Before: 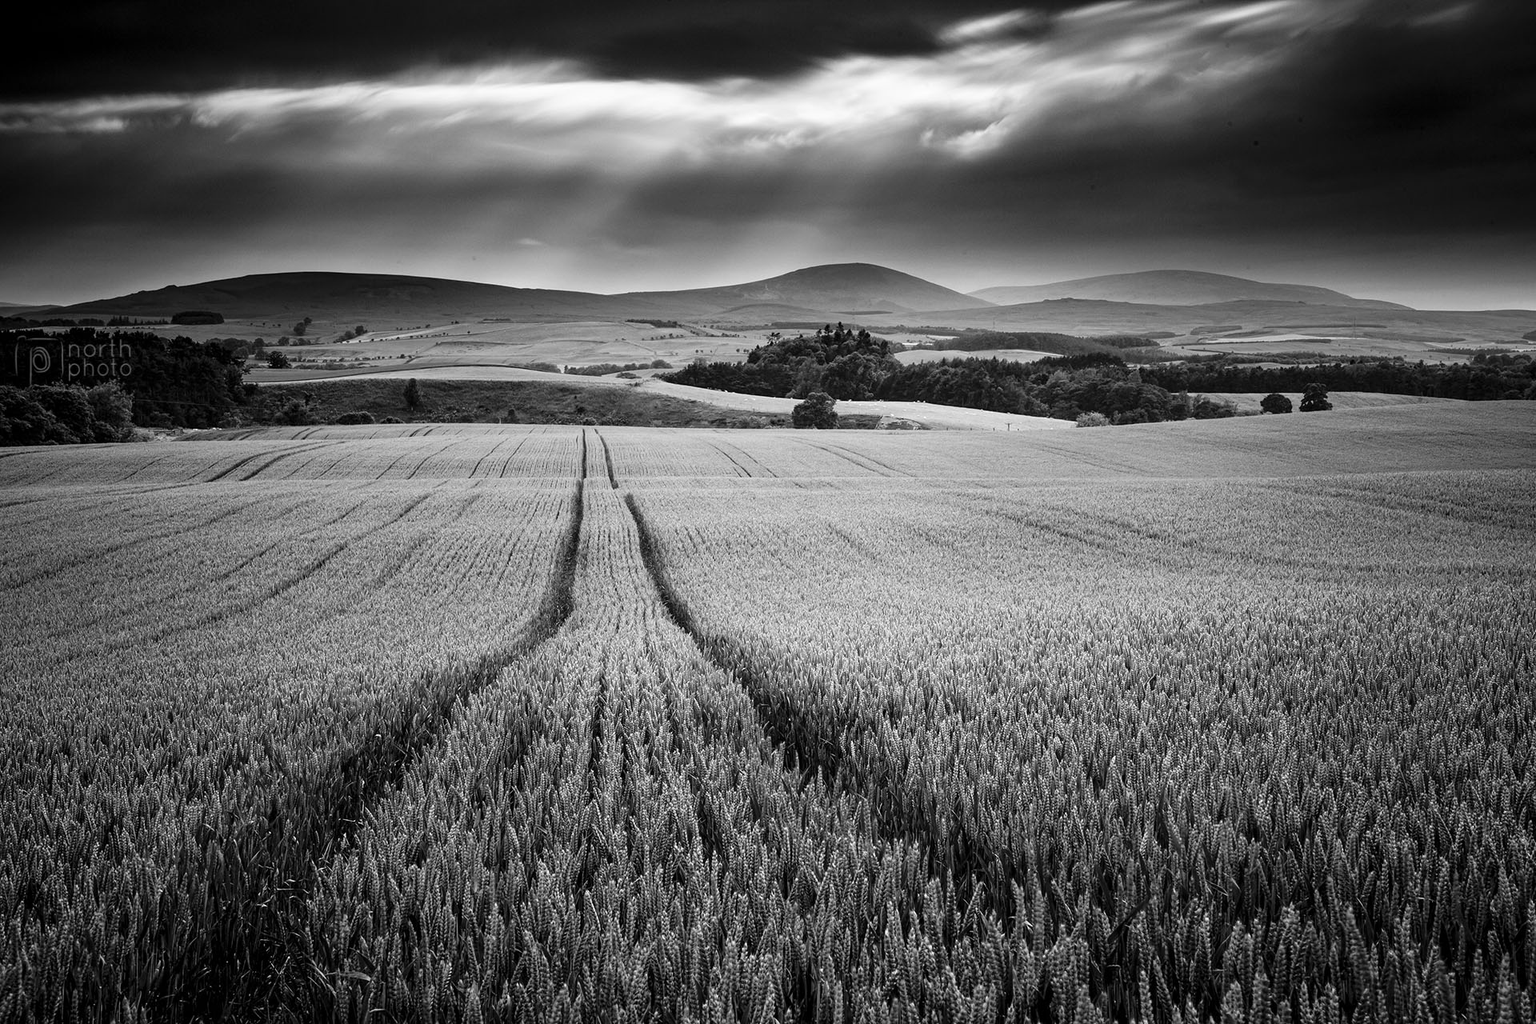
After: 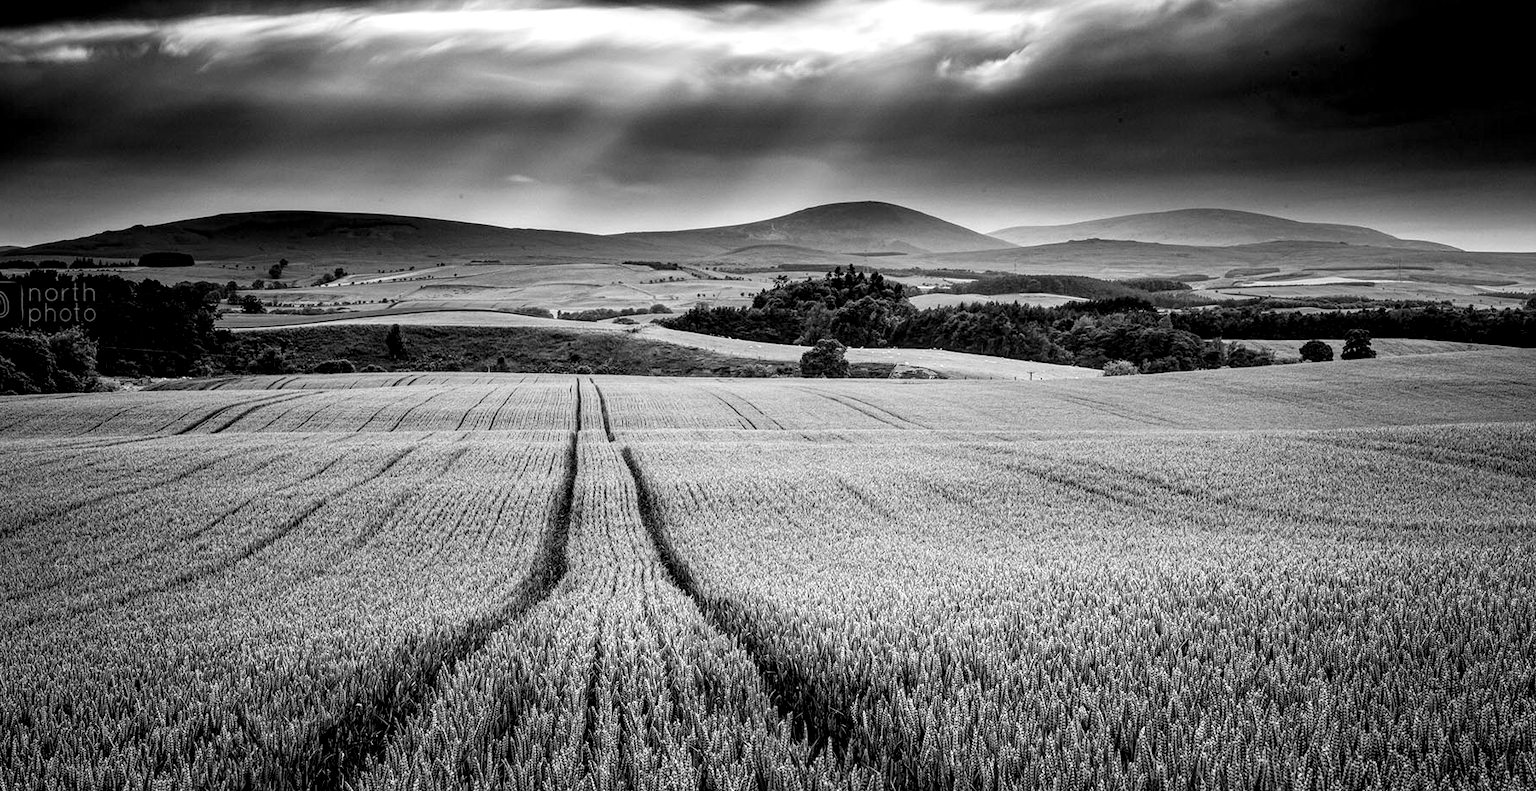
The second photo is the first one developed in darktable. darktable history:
crop: left 2.737%, top 7.287%, right 3.421%, bottom 20.179%
local contrast: detail 150%
